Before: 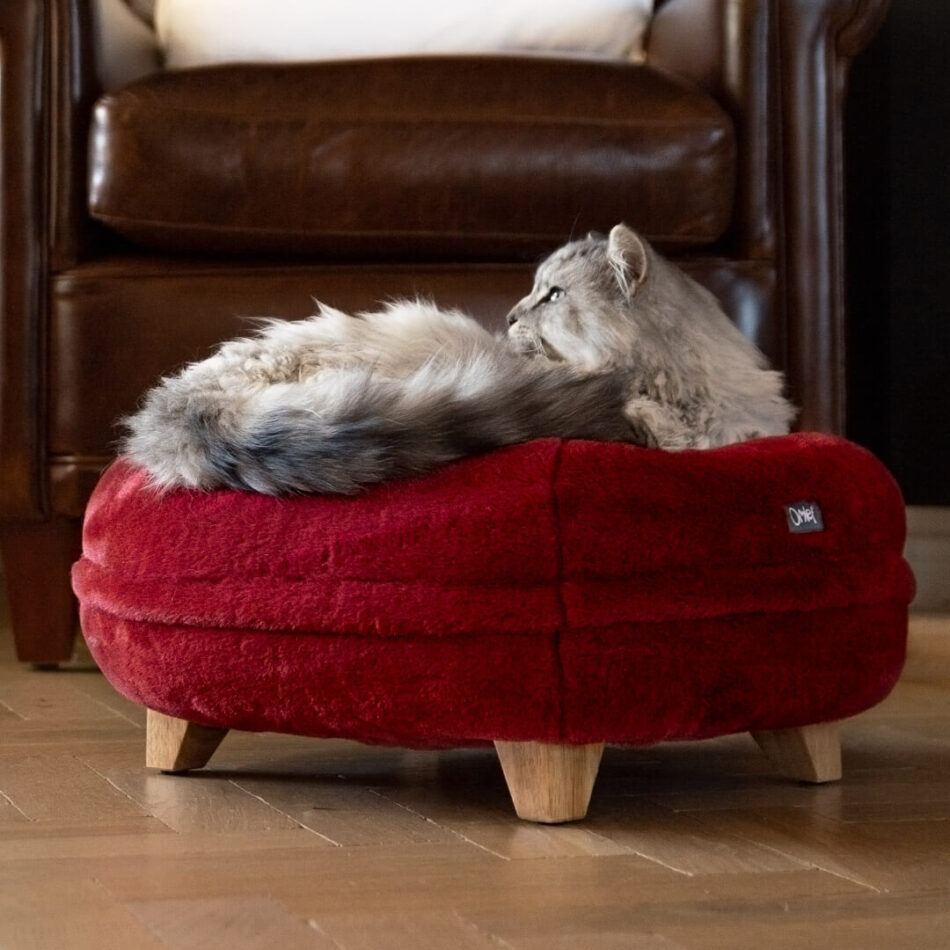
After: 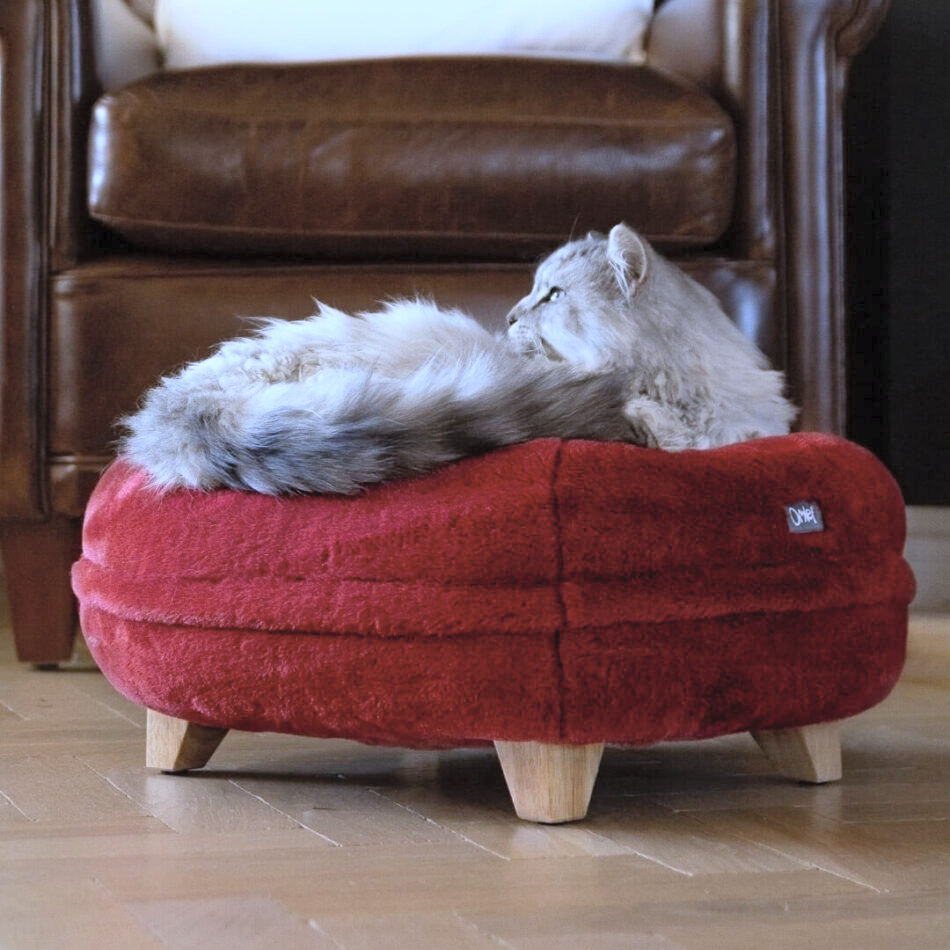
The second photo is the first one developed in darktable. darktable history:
white balance: red 0.871, blue 1.249
contrast brightness saturation: brightness 0.28
